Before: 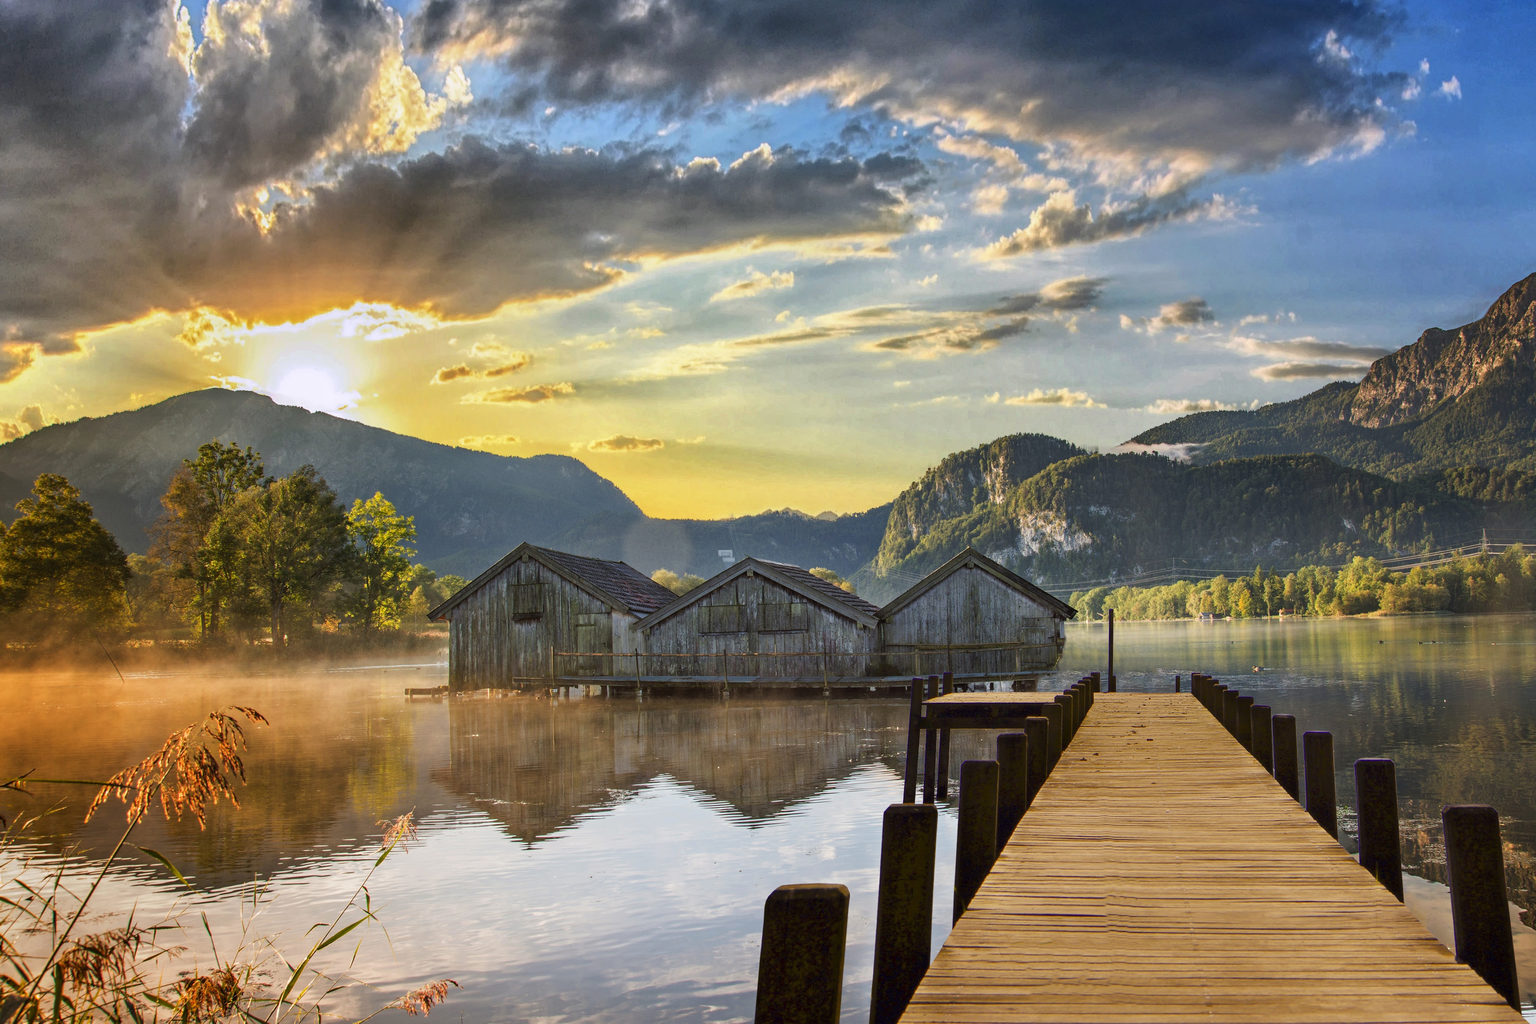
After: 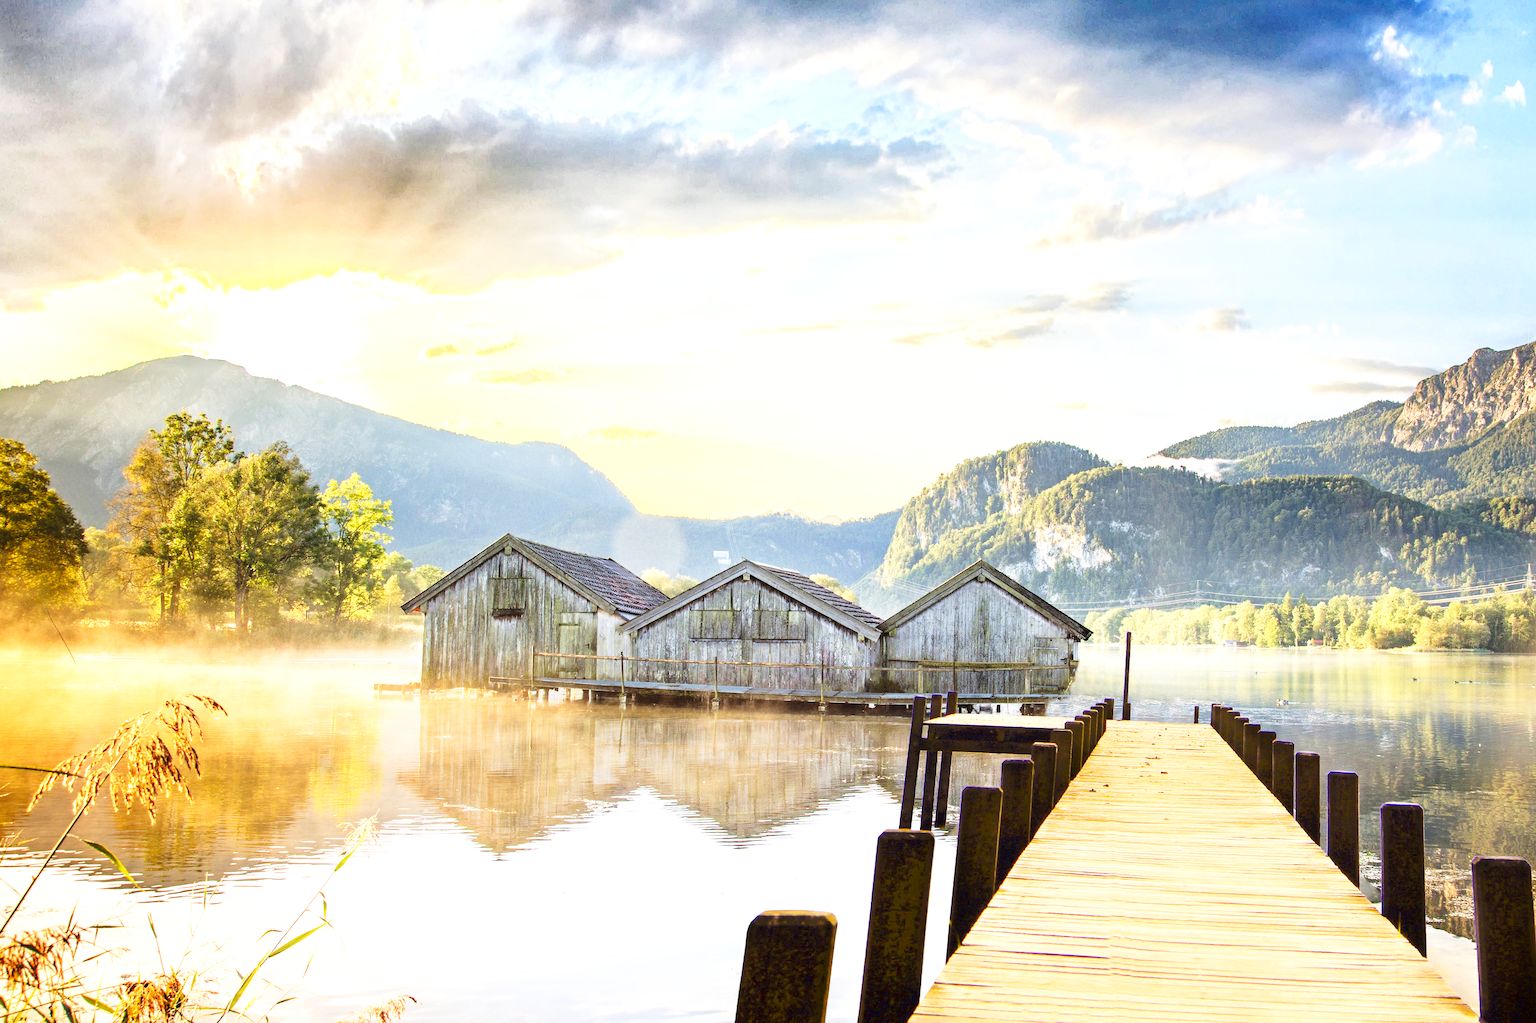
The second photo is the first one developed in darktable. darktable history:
shadows and highlights: shadows -71.26, highlights 36.92, soften with gaussian
exposure: black level correction 0, exposure 0.948 EV, compensate highlight preservation false
base curve: curves: ch0 [(0, 0.003) (0.001, 0.002) (0.006, 0.004) (0.02, 0.022) (0.048, 0.086) (0.094, 0.234) (0.162, 0.431) (0.258, 0.629) (0.385, 0.8) (0.548, 0.918) (0.751, 0.988) (1, 1)], preserve colors none
crop and rotate: angle -2.5°
